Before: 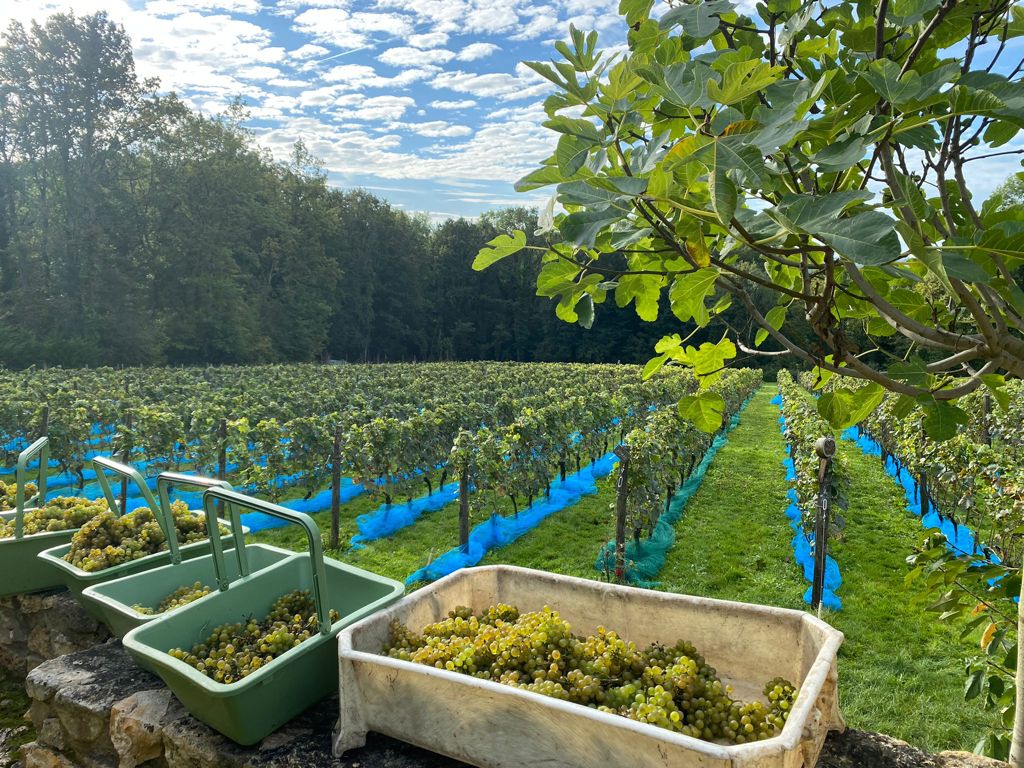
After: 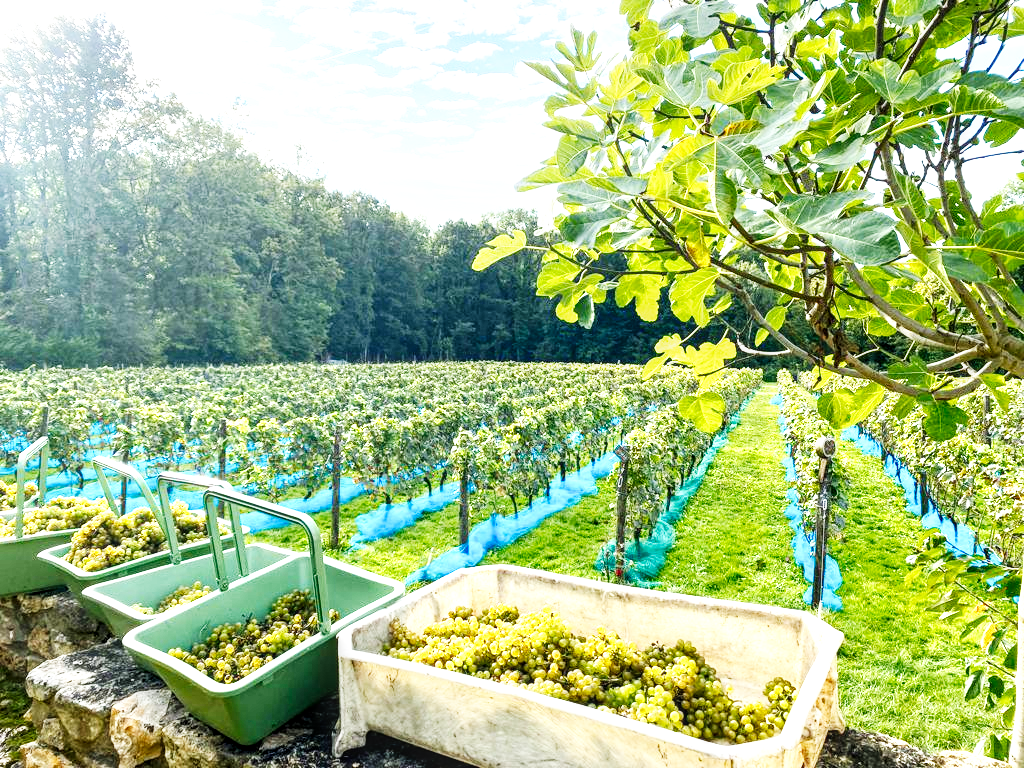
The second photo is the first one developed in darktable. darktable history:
base curve: curves: ch0 [(0, 0) (0.007, 0.004) (0.027, 0.03) (0.046, 0.07) (0.207, 0.54) (0.442, 0.872) (0.673, 0.972) (1, 1)], preserve colors none
local contrast: detail 130%
exposure: black level correction 0, exposure 0.7 EV, compensate exposure bias true, compensate highlight preservation false
